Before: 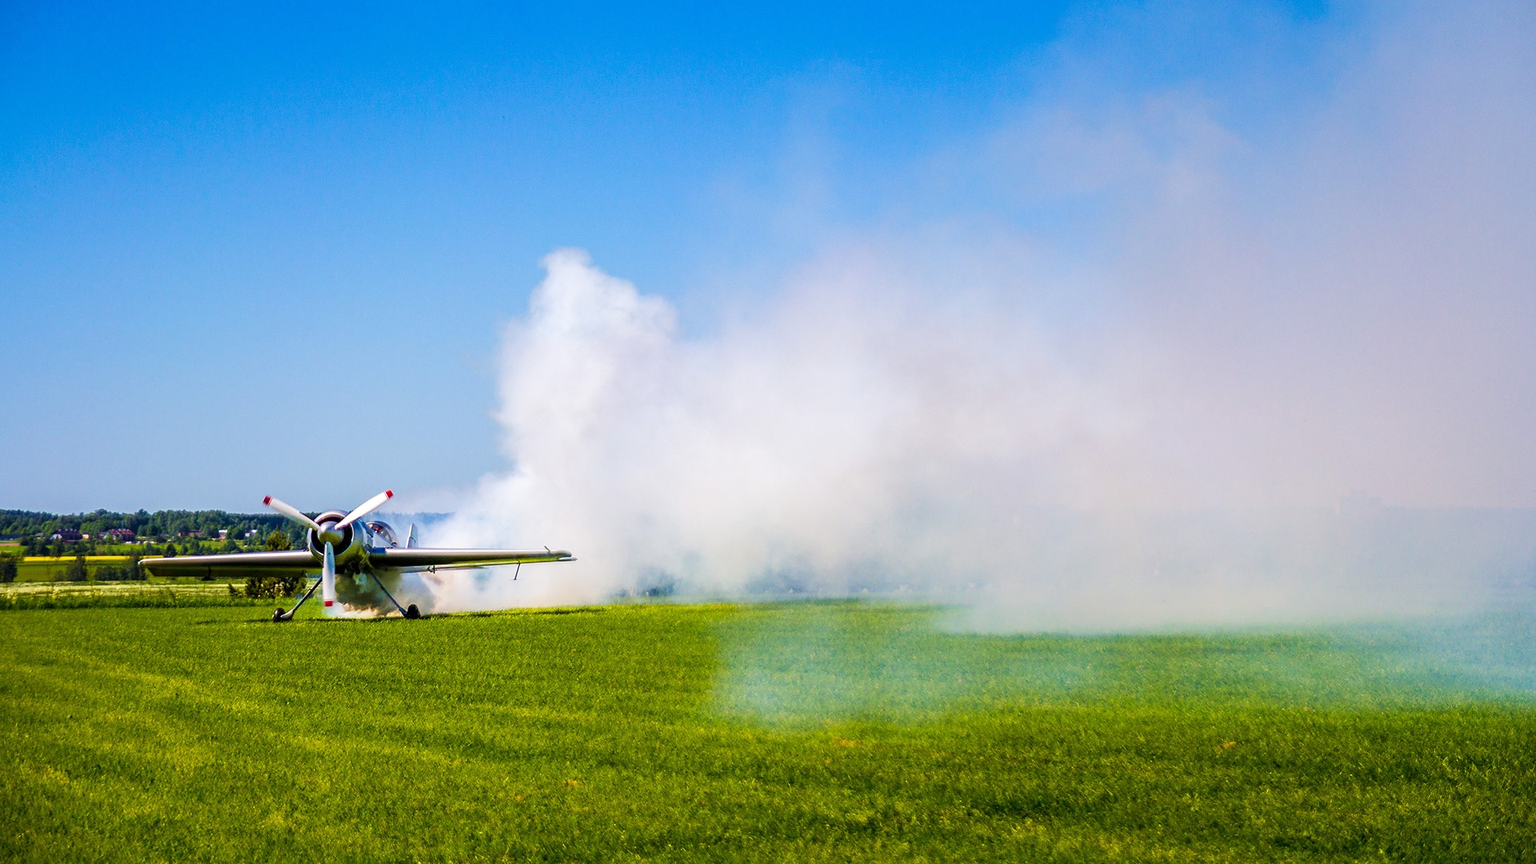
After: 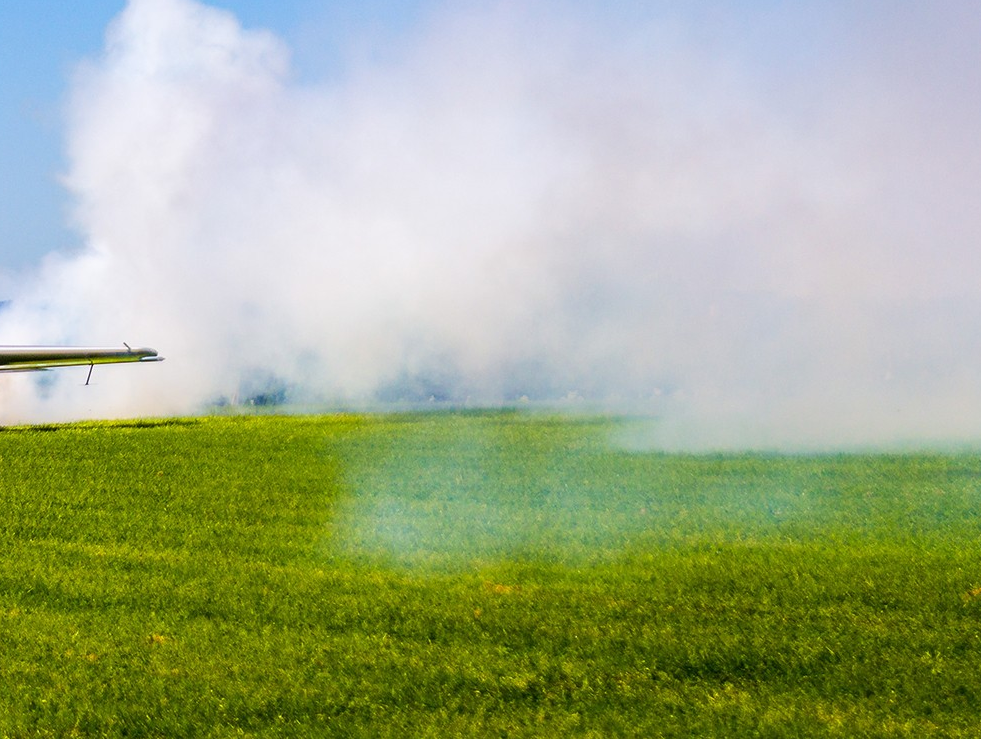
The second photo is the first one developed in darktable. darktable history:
crop and rotate: left 29.042%, top 31.484%, right 19.857%
